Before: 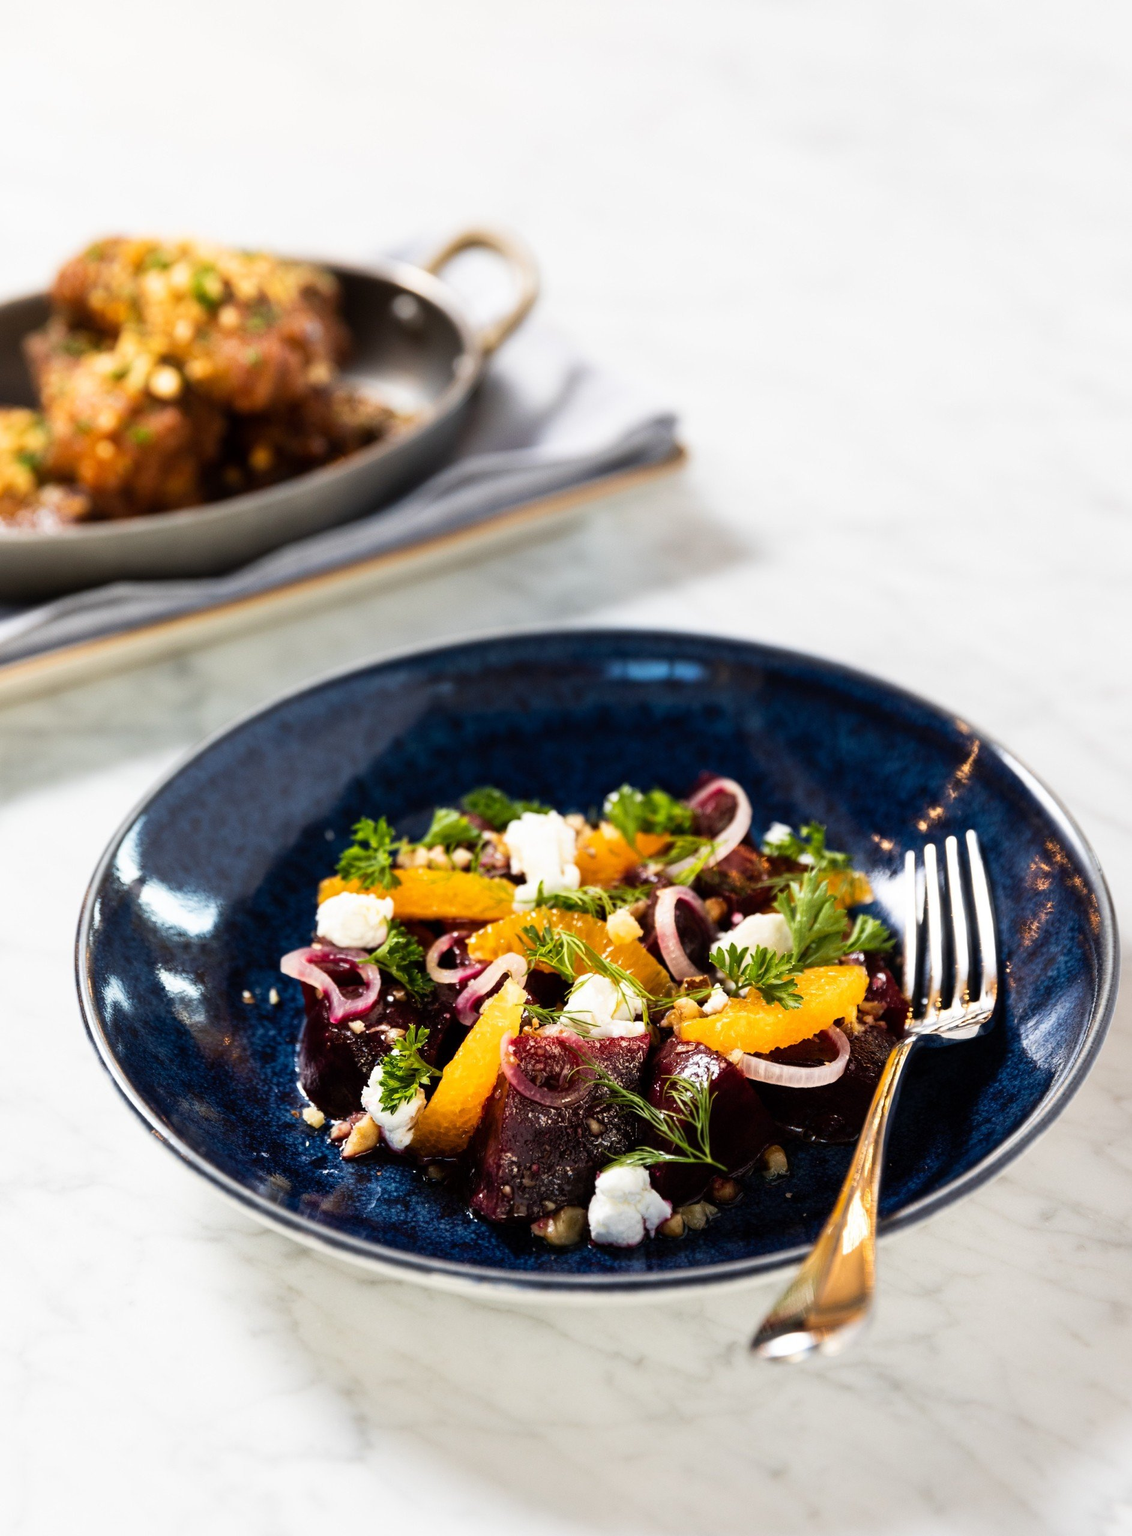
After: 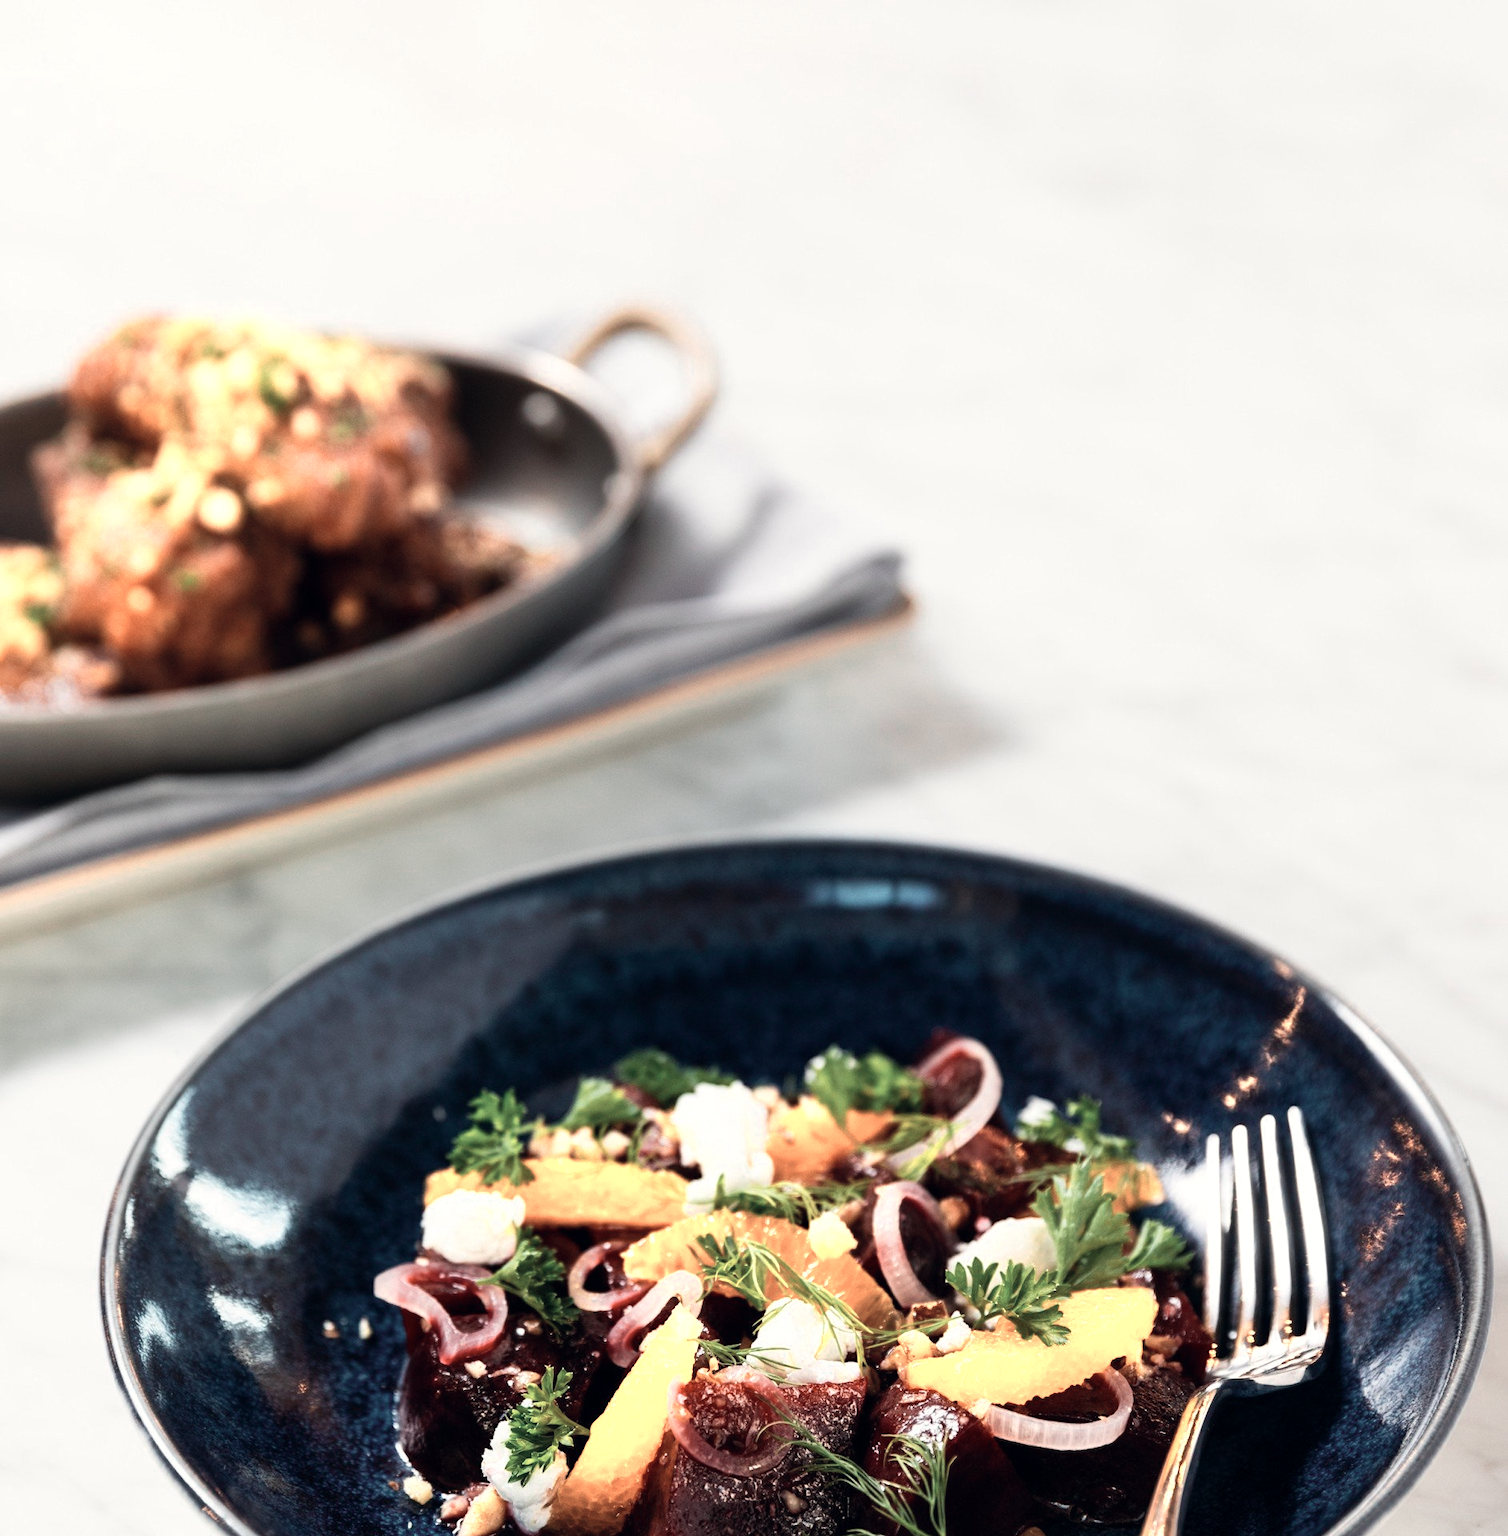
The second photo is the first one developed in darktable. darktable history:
color zones: curves: ch0 [(0.018, 0.548) (0.197, 0.654) (0.425, 0.447) (0.605, 0.658) (0.732, 0.579)]; ch1 [(0.105, 0.531) (0.224, 0.531) (0.386, 0.39) (0.618, 0.456) (0.732, 0.456) (0.956, 0.421)]; ch2 [(0.039, 0.583) (0.215, 0.465) (0.399, 0.544) (0.465, 0.548) (0.614, 0.447) (0.724, 0.43) (0.882, 0.623) (0.956, 0.632)]
crop: bottom 24.988%
color contrast: blue-yellow contrast 0.62
color correction: highlights a* 0.207, highlights b* 2.7, shadows a* -0.874, shadows b* -4.78
